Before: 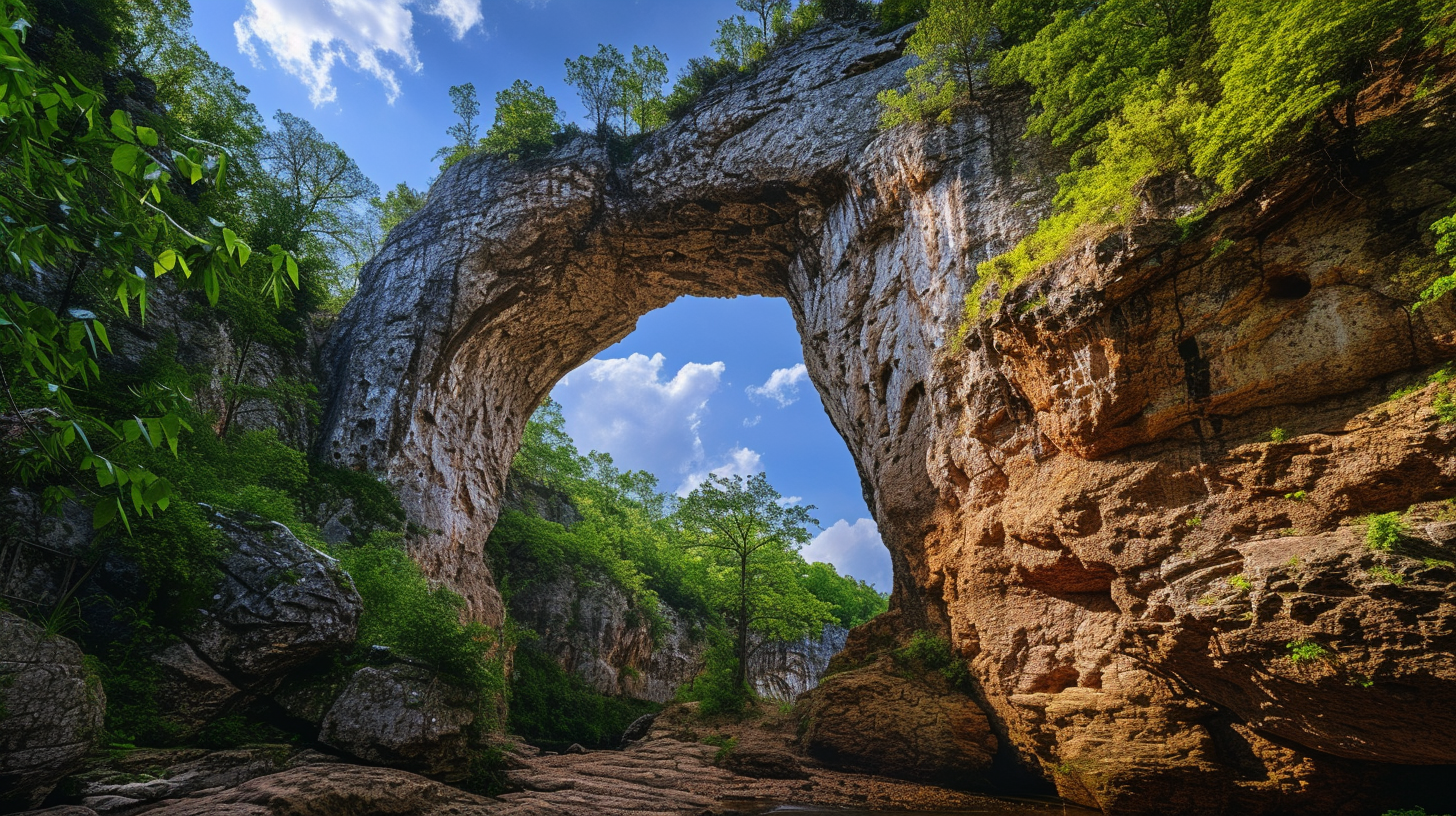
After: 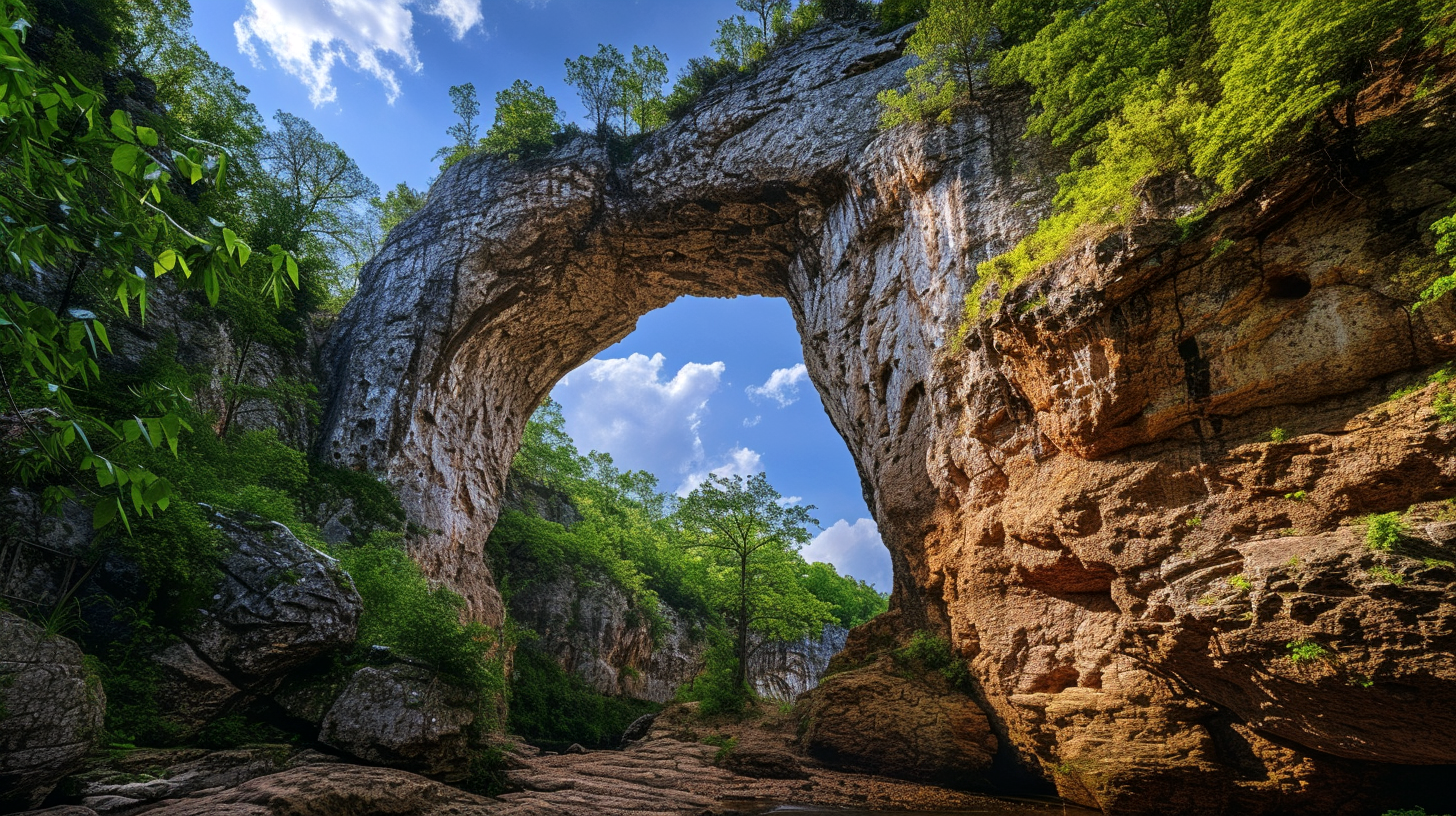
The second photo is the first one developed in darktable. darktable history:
local contrast: highlights 107%, shadows 103%, detail 119%, midtone range 0.2
